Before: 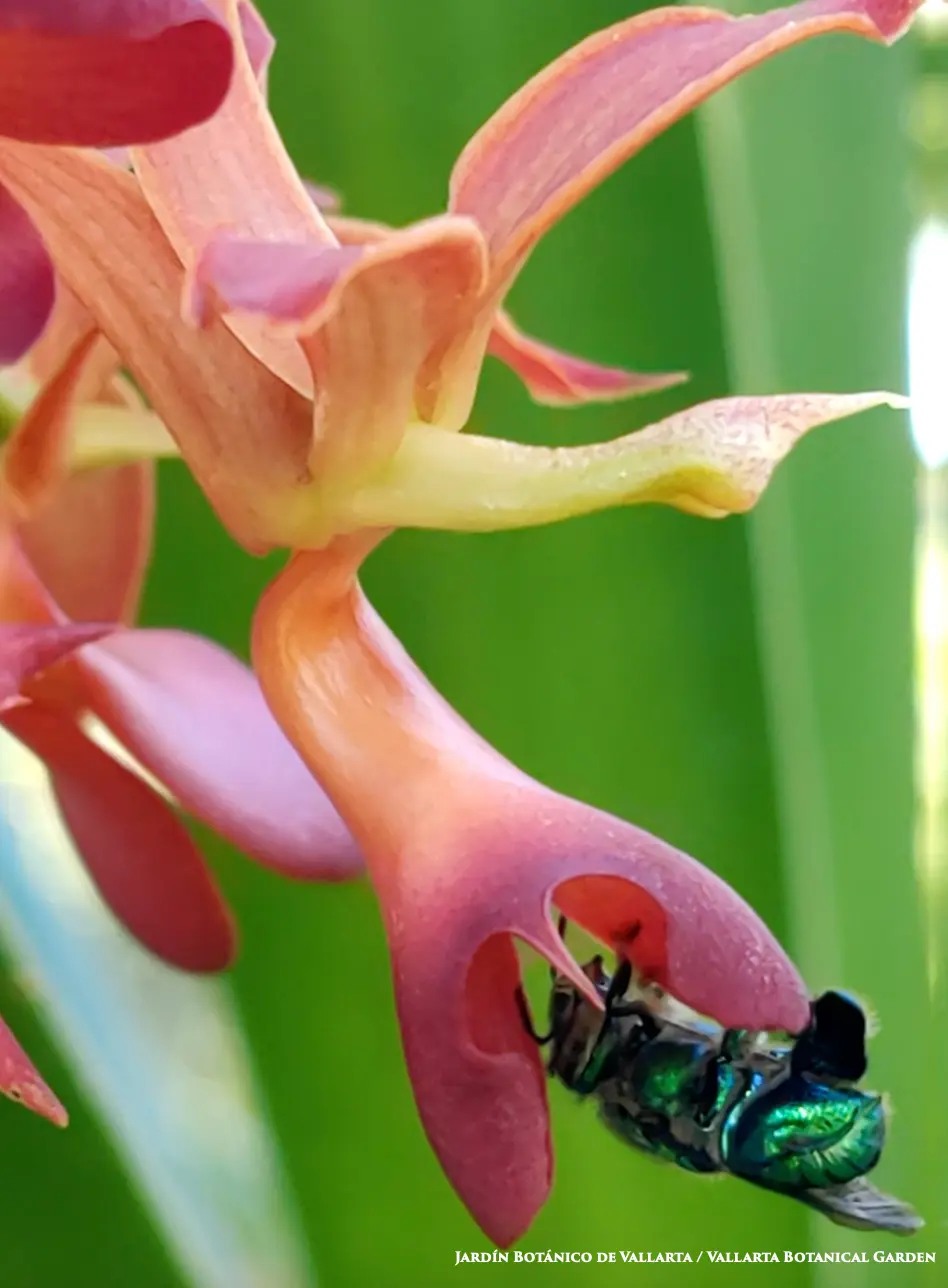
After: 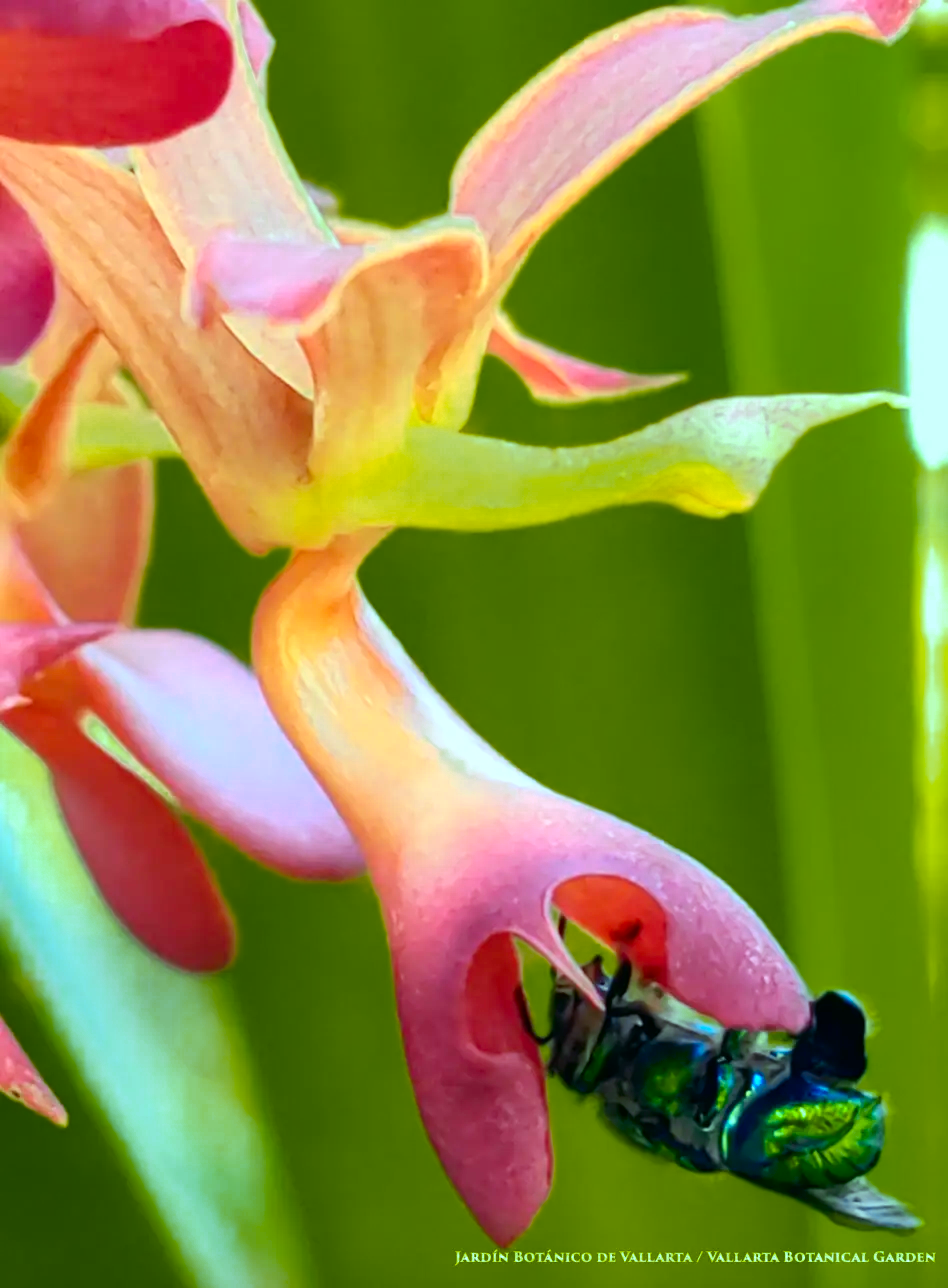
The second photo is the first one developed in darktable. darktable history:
contrast brightness saturation: contrast 0.09, saturation 0.28
color zones: curves: ch0 [(0.099, 0.624) (0.257, 0.596) (0.384, 0.376) (0.529, 0.492) (0.697, 0.564) (0.768, 0.532) (0.908, 0.644)]; ch1 [(0.112, 0.564) (0.254, 0.612) (0.432, 0.676) (0.592, 0.456) (0.743, 0.684) (0.888, 0.536)]; ch2 [(0.25, 0.5) (0.469, 0.36) (0.75, 0.5)]
color balance: mode lift, gamma, gain (sRGB), lift [0.997, 0.979, 1.021, 1.011], gamma [1, 1.084, 0.916, 0.998], gain [1, 0.87, 1.13, 1.101], contrast 4.55%, contrast fulcrum 38.24%, output saturation 104.09%
